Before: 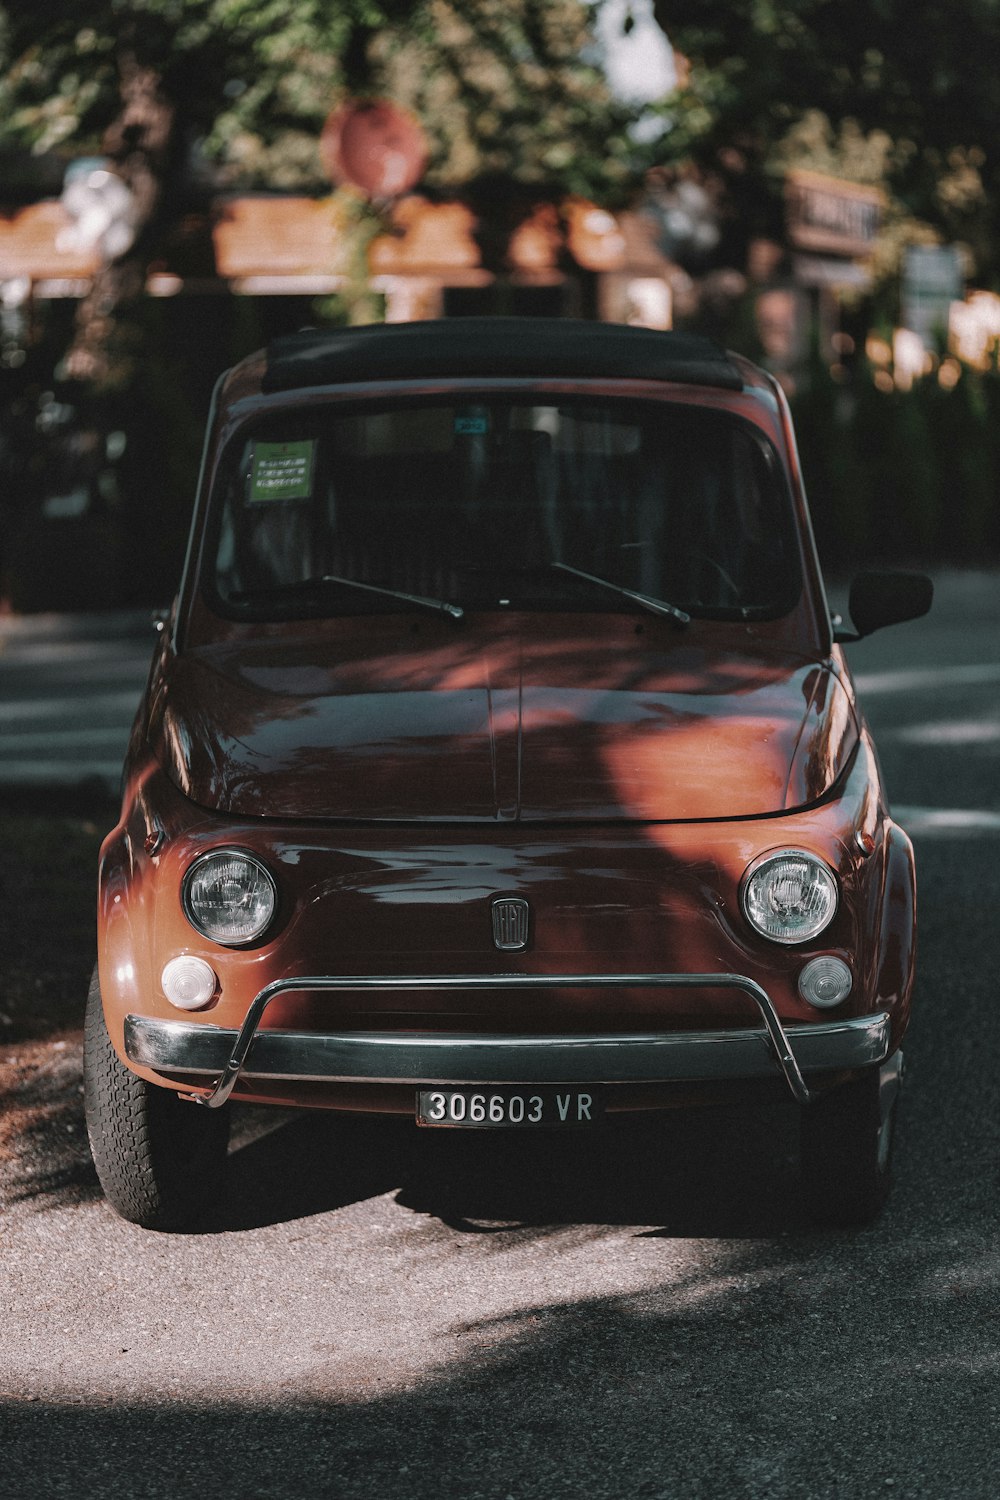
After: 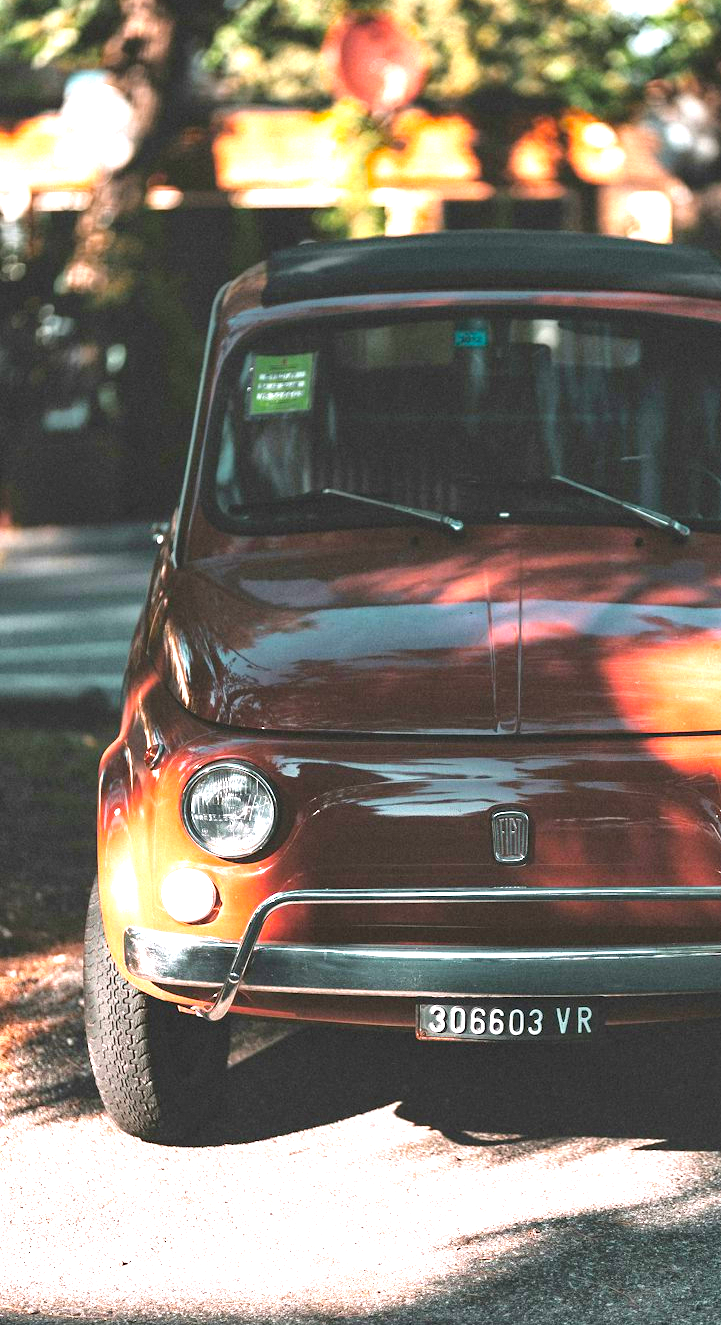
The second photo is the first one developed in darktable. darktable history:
crop: top 5.814%, right 27.895%, bottom 5.789%
exposure: exposure 1.992 EV, compensate highlight preservation false
color balance rgb: power › hue 209.88°, perceptual saturation grading › global saturation 30.709%, global vibrance 20%
